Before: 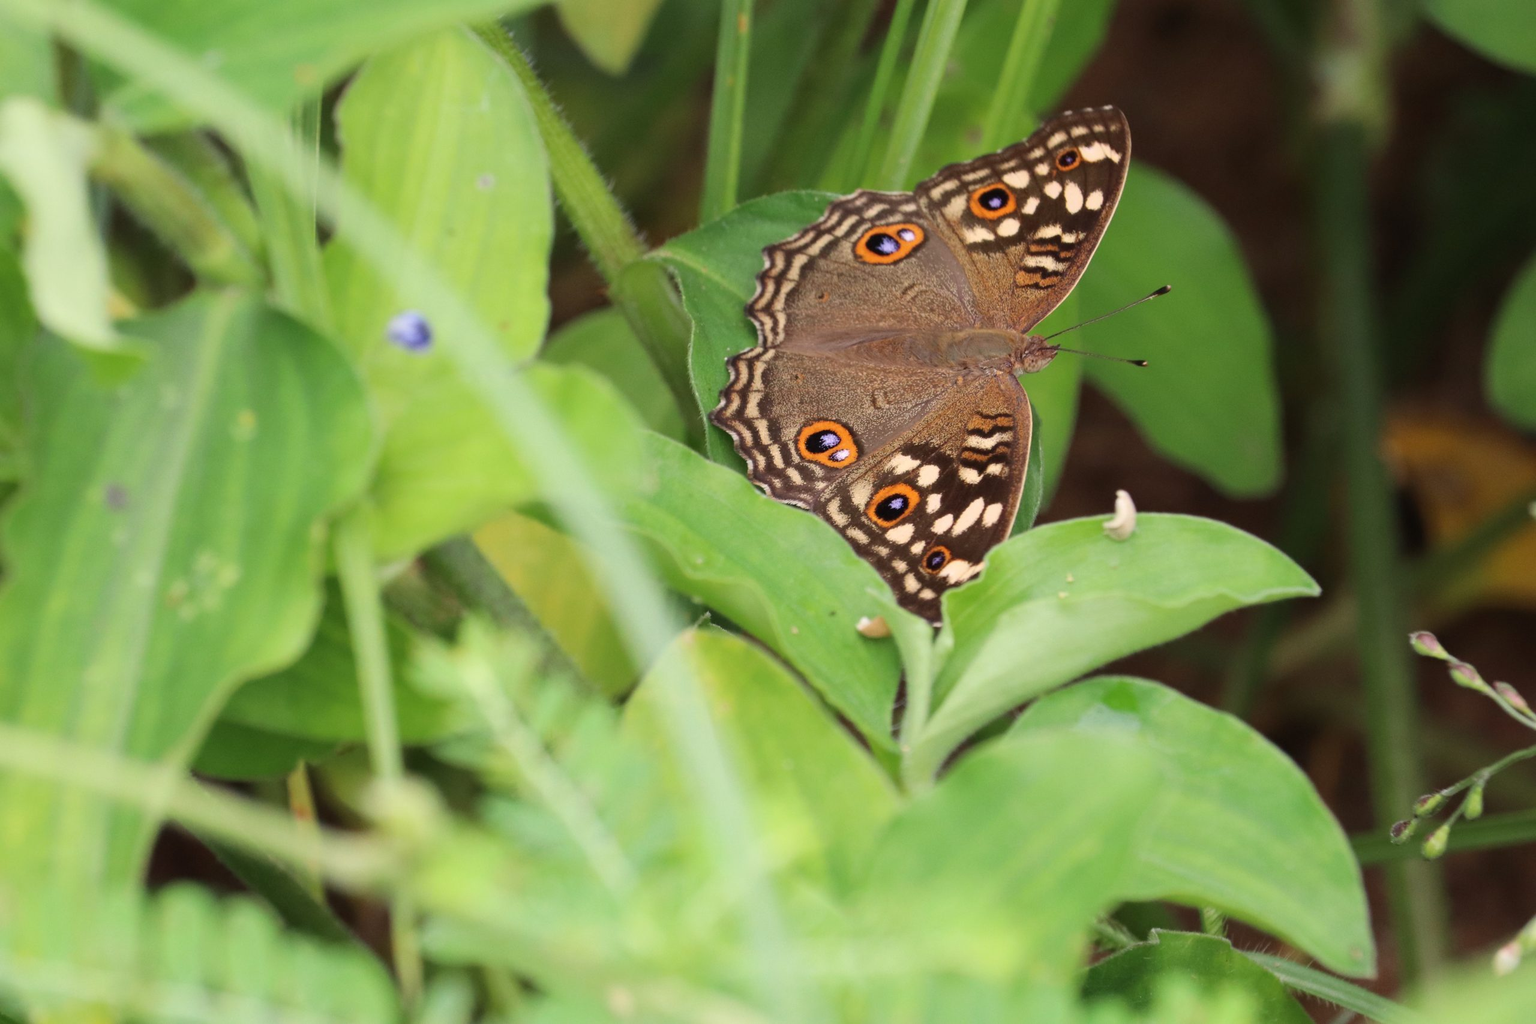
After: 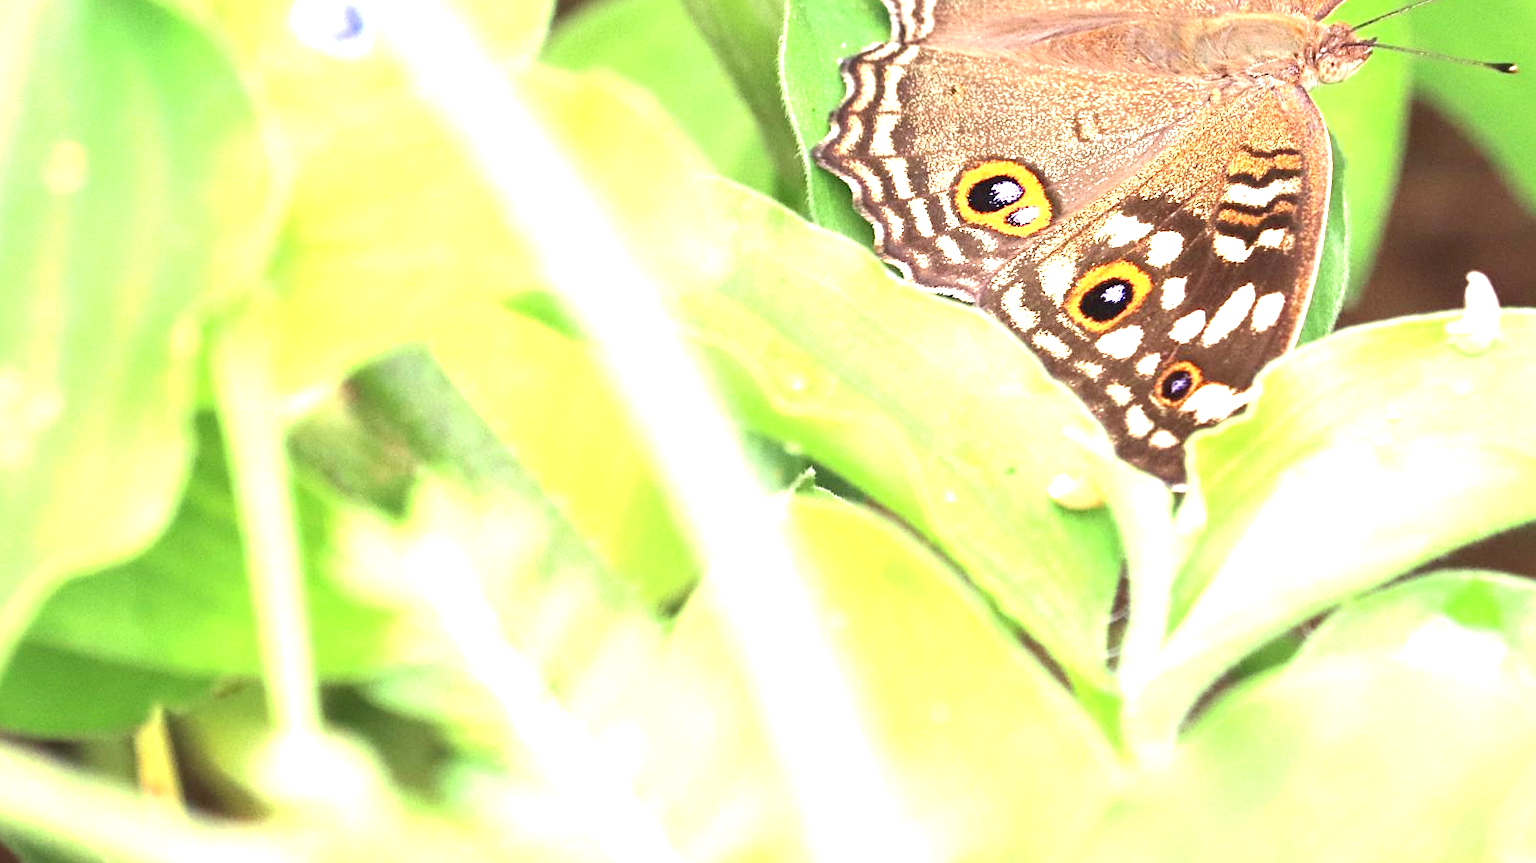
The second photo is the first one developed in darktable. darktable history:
sharpen: radius 2.507, amount 0.339
crop: left 13.267%, top 31.385%, right 24.497%, bottom 16.091%
exposure: exposure 1.997 EV, compensate highlight preservation false
color calibration: gray › normalize channels true, illuminant same as pipeline (D50), adaptation XYZ, x 0.345, y 0.357, temperature 5012.89 K, gamut compression 0.018
